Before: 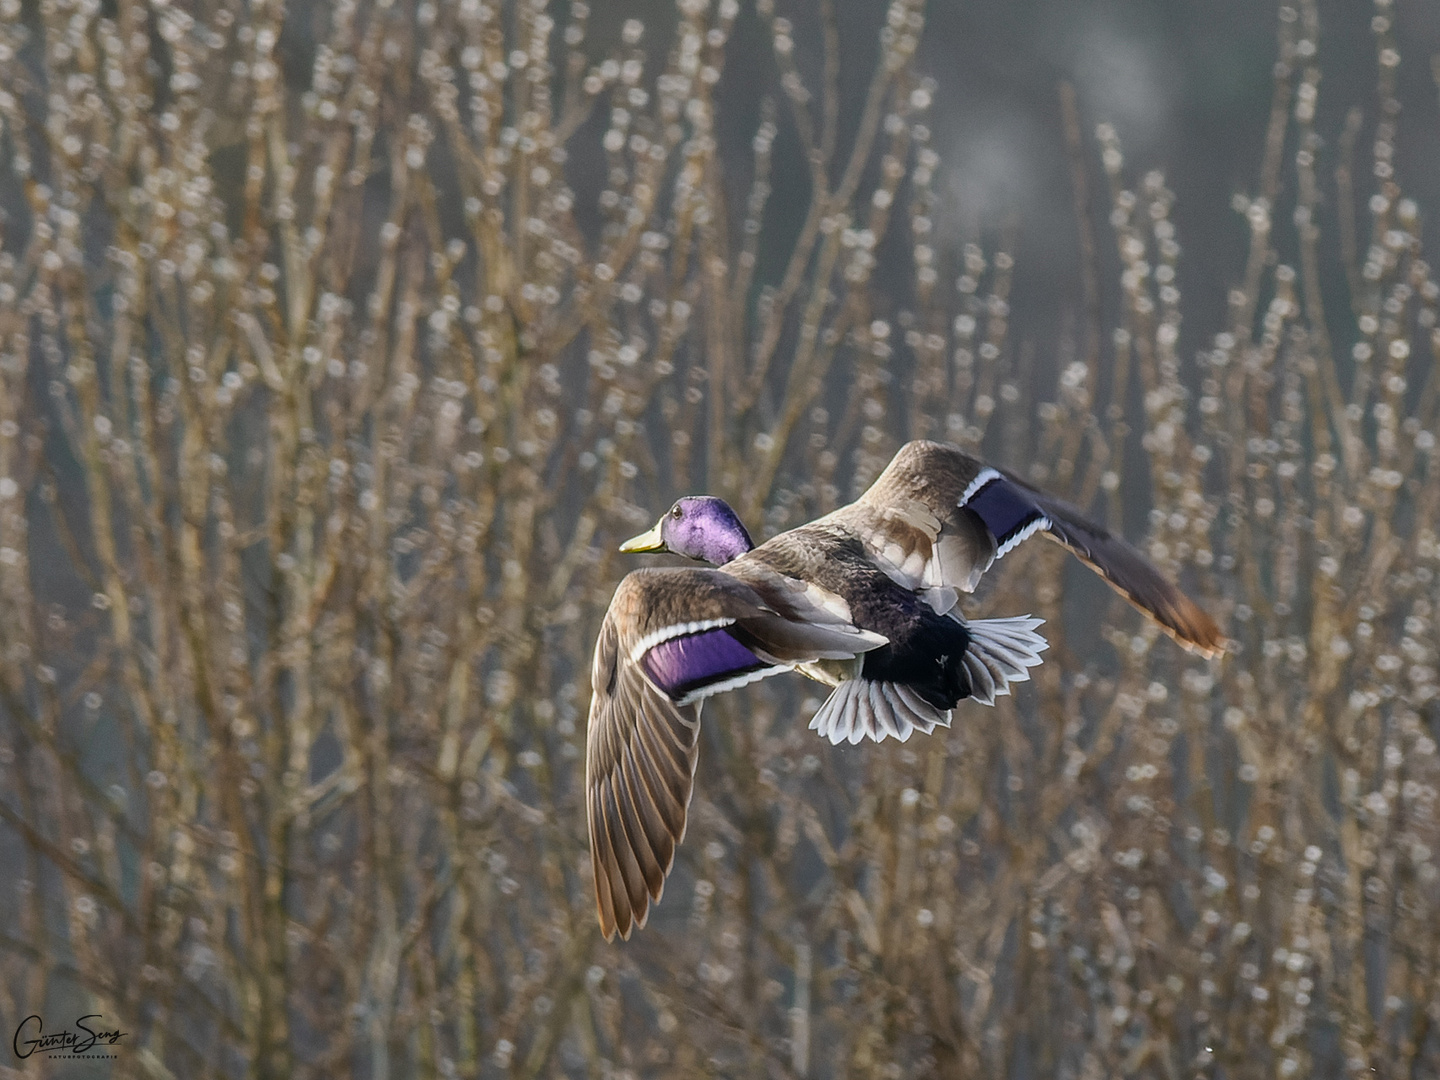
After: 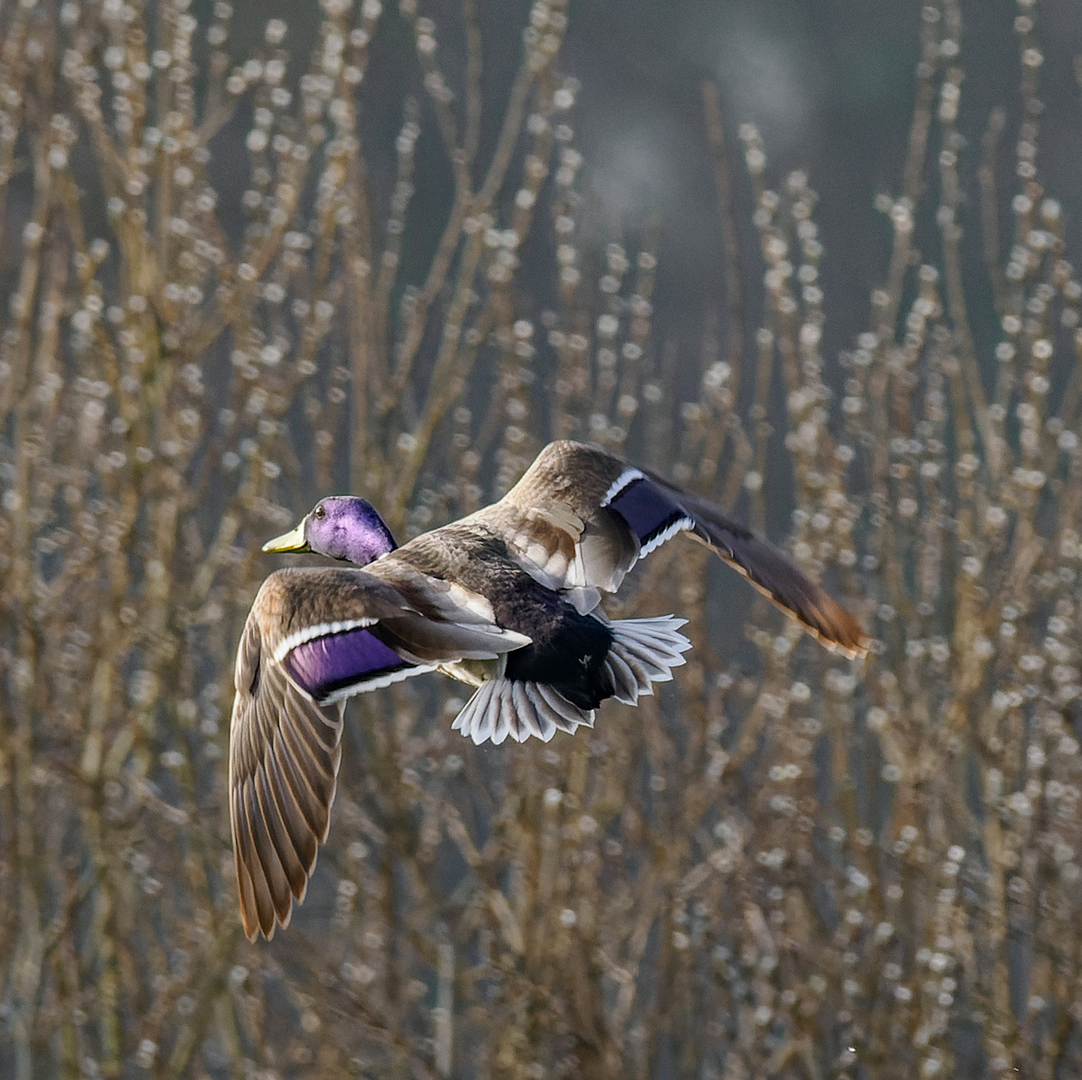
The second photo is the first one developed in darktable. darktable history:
haze removal: compatibility mode true, adaptive false
crop and rotate: left 24.805%
